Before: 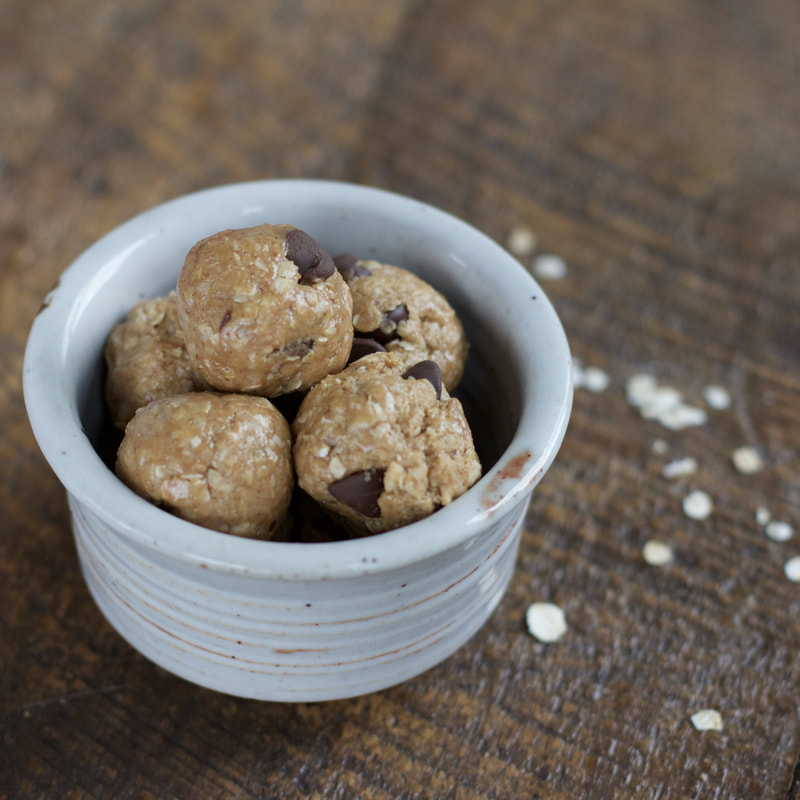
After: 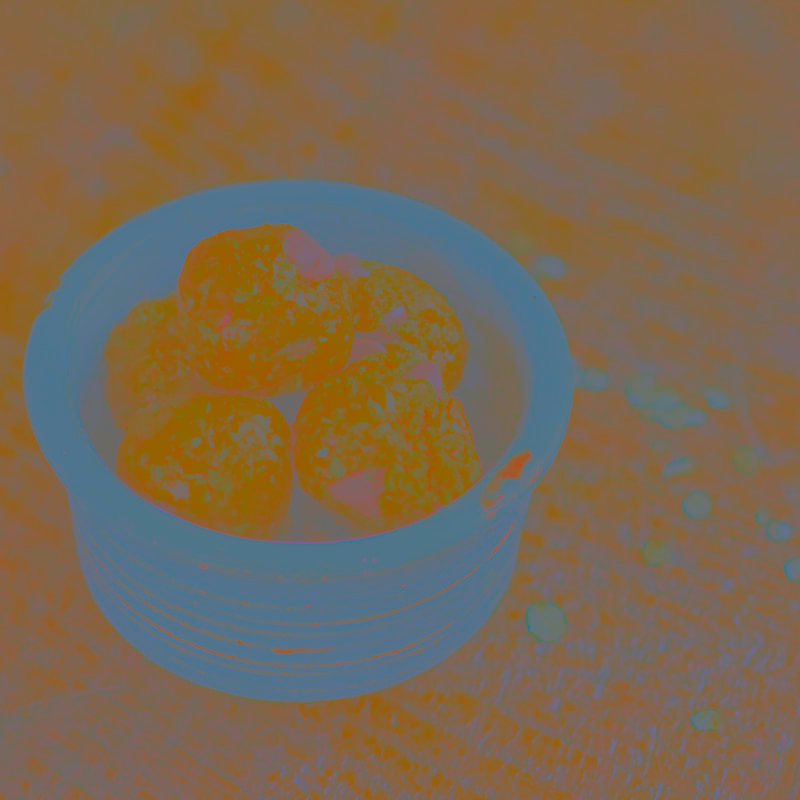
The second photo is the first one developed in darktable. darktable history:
contrast brightness saturation: contrast -0.973, brightness -0.165, saturation 0.749
tone curve: curves: ch0 [(0.003, 0.032) (0.037, 0.037) (0.149, 0.117) (0.297, 0.318) (0.41, 0.48) (0.541, 0.649) (0.722, 0.857) (0.875, 0.946) (1, 0.98)]; ch1 [(0, 0) (0.305, 0.325) (0.453, 0.437) (0.482, 0.474) (0.501, 0.498) (0.506, 0.503) (0.559, 0.576) (0.6, 0.635) (0.656, 0.707) (1, 1)]; ch2 [(0, 0) (0.323, 0.277) (0.408, 0.399) (0.45, 0.48) (0.499, 0.502) (0.515, 0.532) (0.573, 0.602) (0.653, 0.675) (0.75, 0.756) (1, 1)], preserve colors none
tone equalizer: -8 EV 0.259 EV, -7 EV 0.407 EV, -6 EV 0.413 EV, -5 EV 0.244 EV, -3 EV -0.244 EV, -2 EV -0.426 EV, -1 EV -0.43 EV, +0 EV -0.271 EV
